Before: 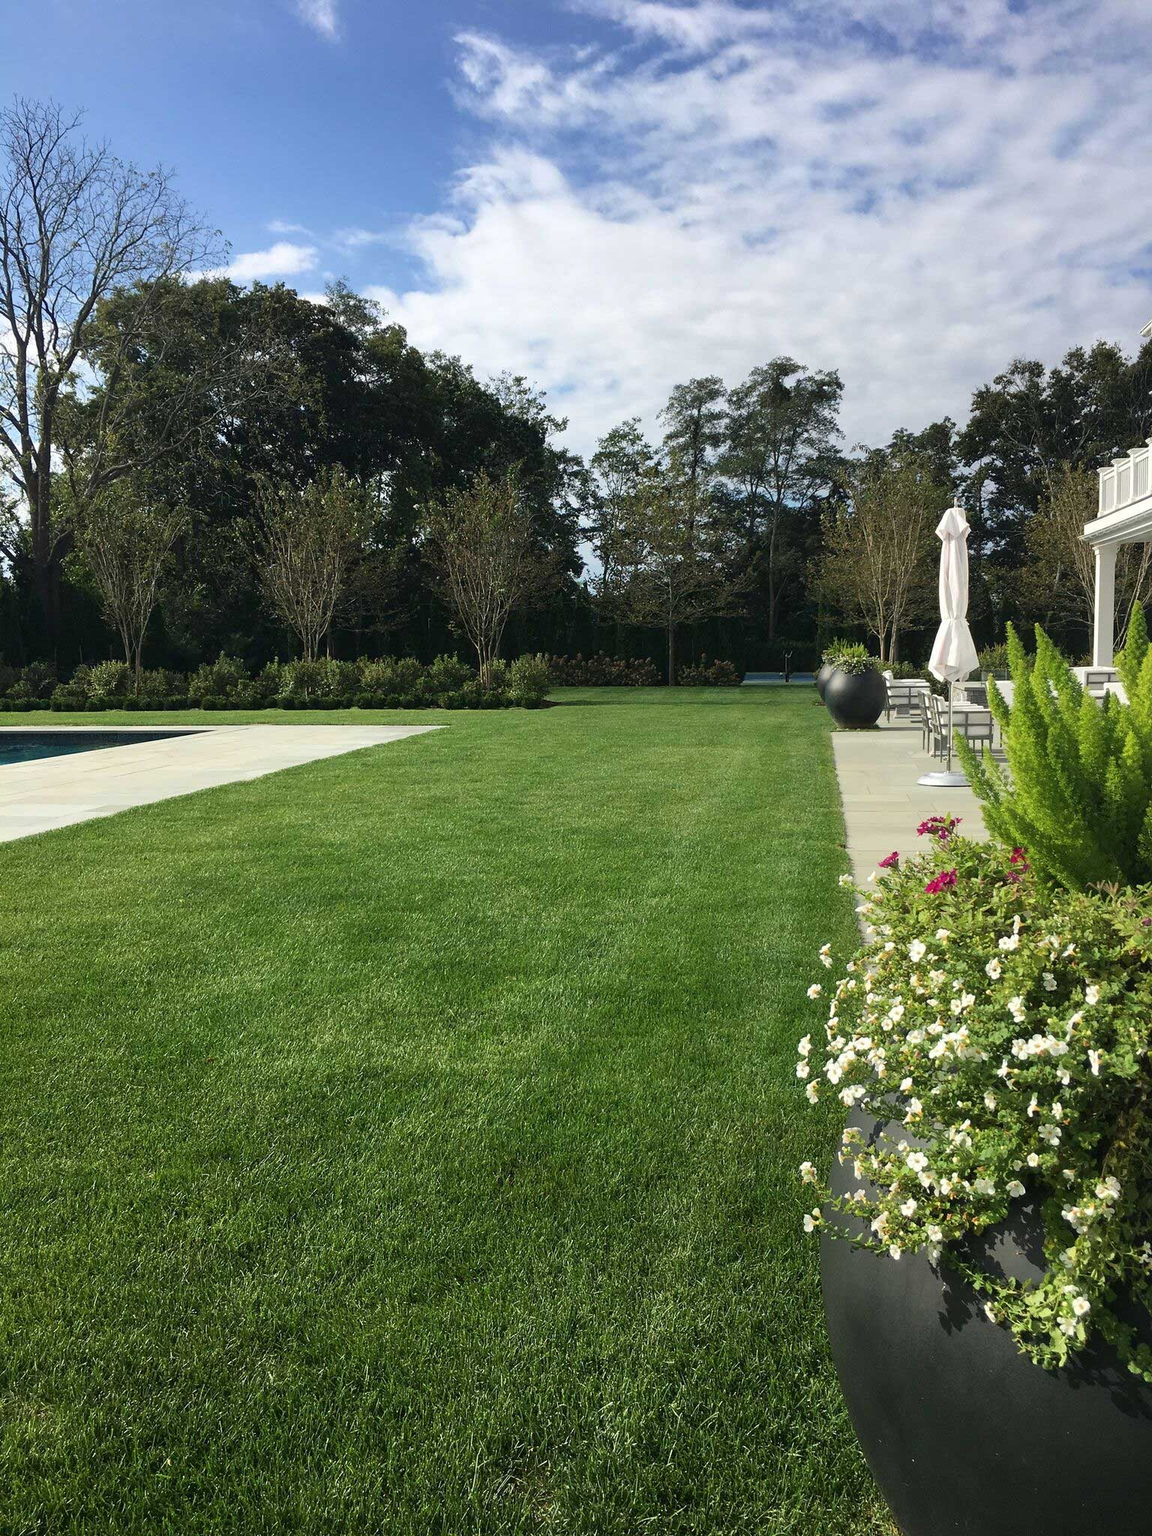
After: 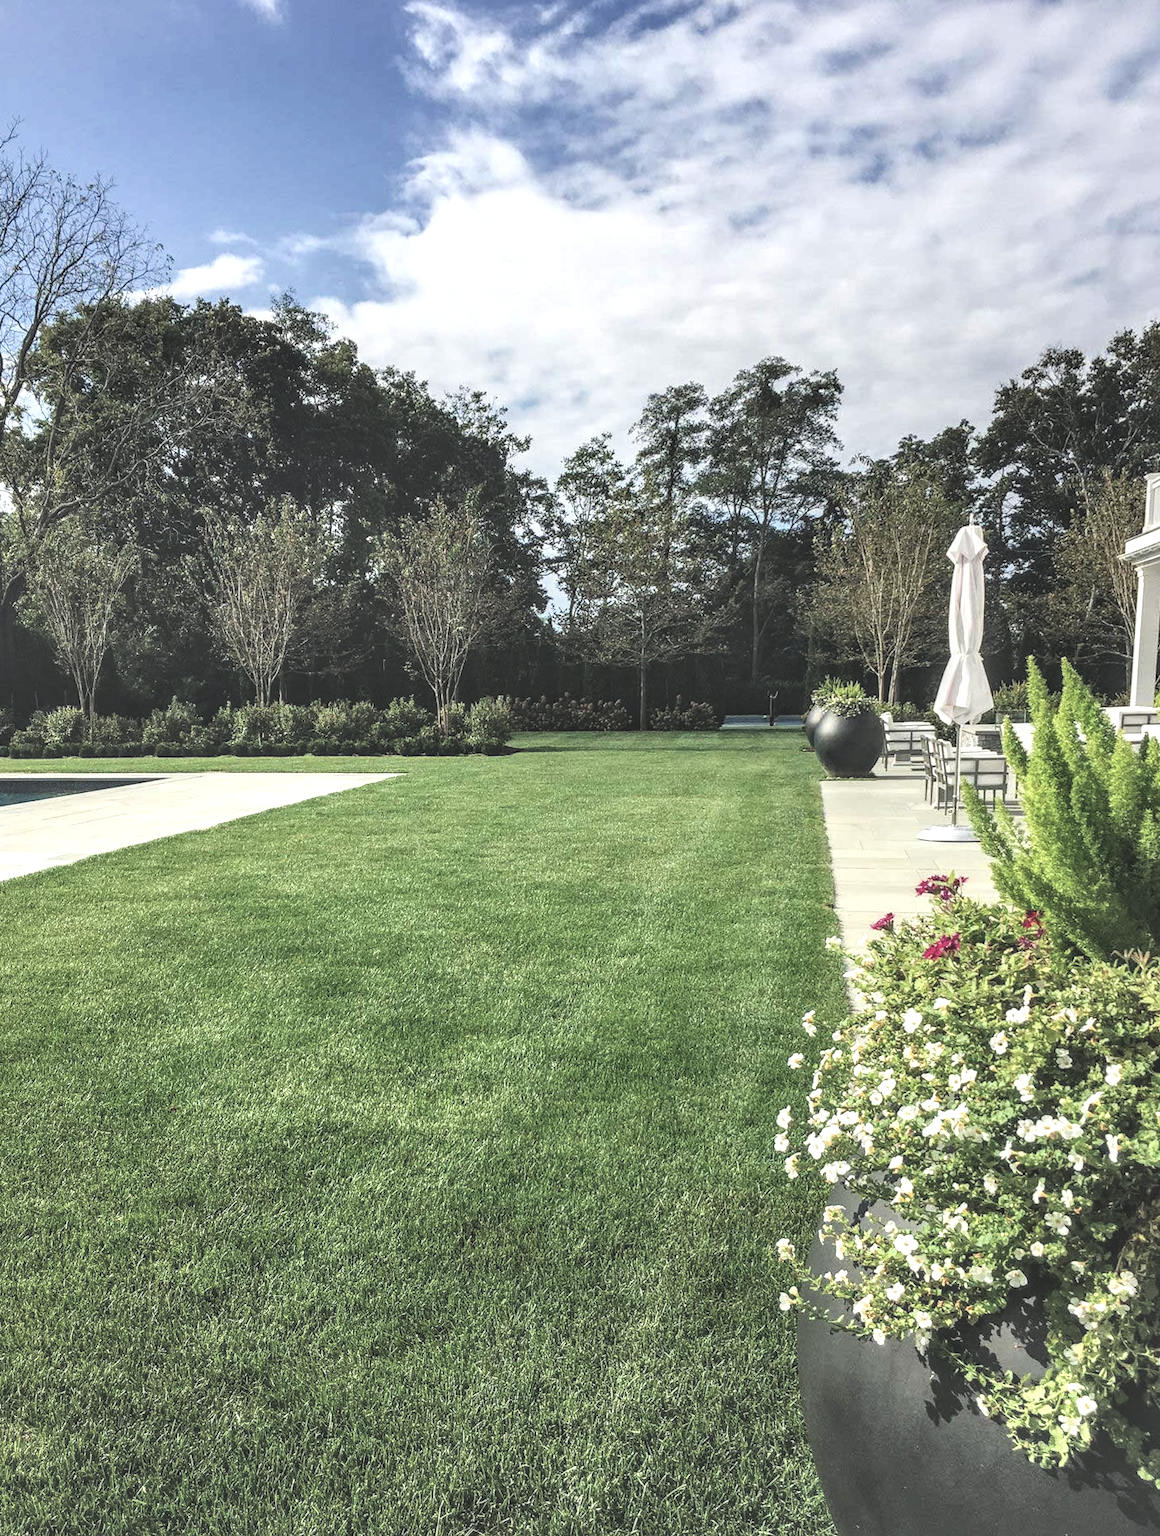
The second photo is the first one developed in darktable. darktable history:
rotate and perspective: rotation 0.062°, lens shift (vertical) 0.115, lens shift (horizontal) -0.133, crop left 0.047, crop right 0.94, crop top 0.061, crop bottom 0.94
exposure: black level correction -0.041, exposure 0.064 EV, compensate highlight preservation false
shadows and highlights: radius 110.86, shadows 51.09, white point adjustment 9.16, highlights -4.17, highlights color adjustment 32.2%, soften with gaussian
crop and rotate: left 0.614%, top 0.179%, bottom 0.309%
filmic rgb: hardness 4.17
local contrast: highlights 0%, shadows 0%, detail 182%
